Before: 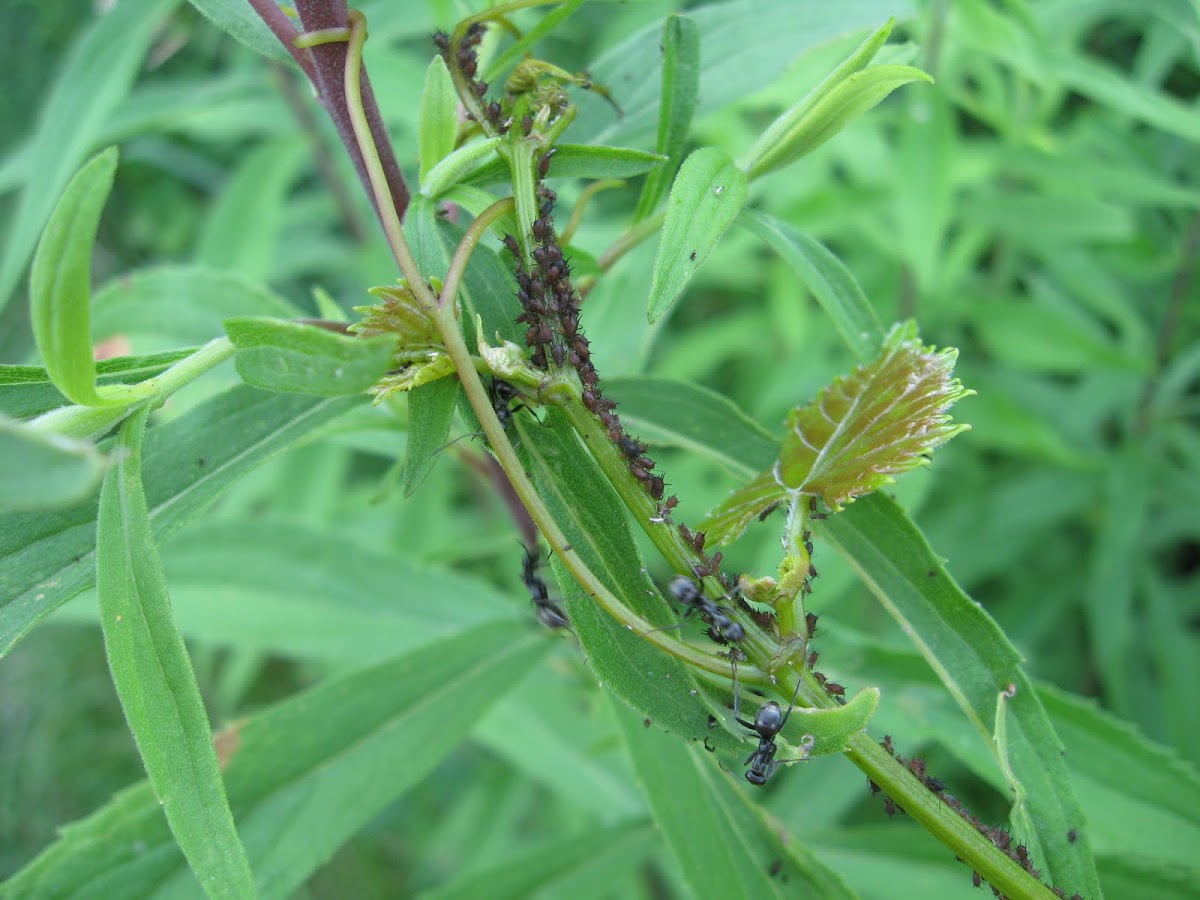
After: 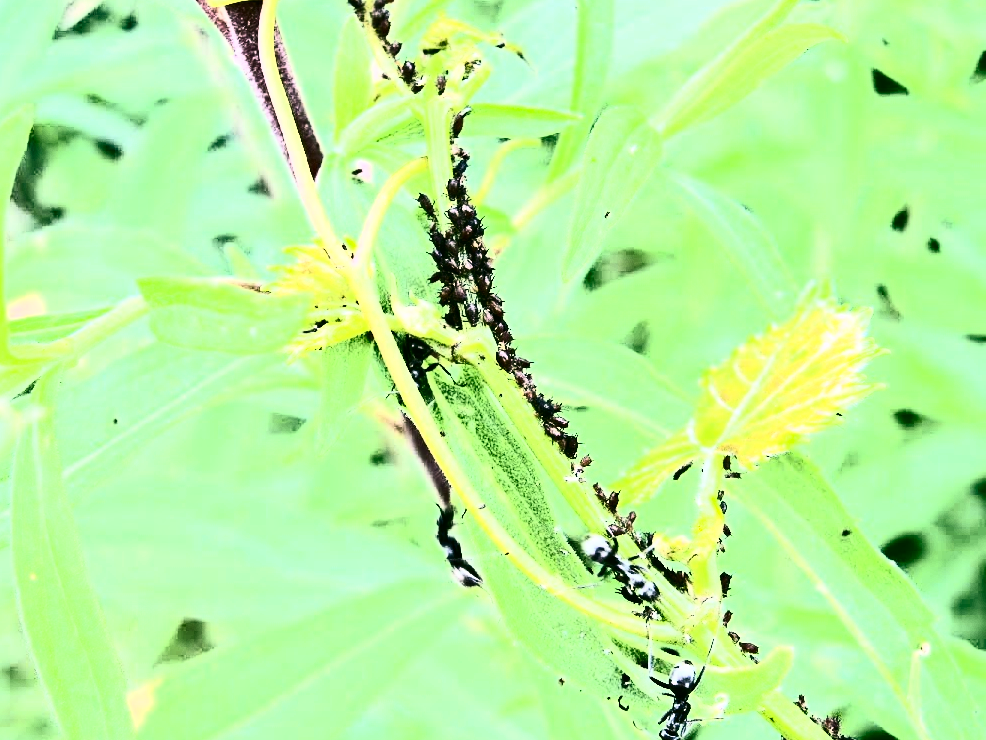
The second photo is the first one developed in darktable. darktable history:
crop and rotate: left 7.196%, top 4.574%, right 10.605%, bottom 13.178%
haze removal: compatibility mode true, adaptive false
color correction: highlights a* 4.02, highlights b* 4.98, shadows a* -7.55, shadows b* 4.98
rgb curve: curves: ch0 [(0, 0) (0.21, 0.15) (0.24, 0.21) (0.5, 0.75) (0.75, 0.96) (0.89, 0.99) (1, 1)]; ch1 [(0, 0.02) (0.21, 0.13) (0.25, 0.2) (0.5, 0.67) (0.75, 0.9) (0.89, 0.97) (1, 1)]; ch2 [(0, 0.02) (0.21, 0.13) (0.25, 0.2) (0.5, 0.67) (0.75, 0.9) (0.89, 0.97) (1, 1)], compensate middle gray true
contrast brightness saturation: contrast 0.93, brightness 0.2
